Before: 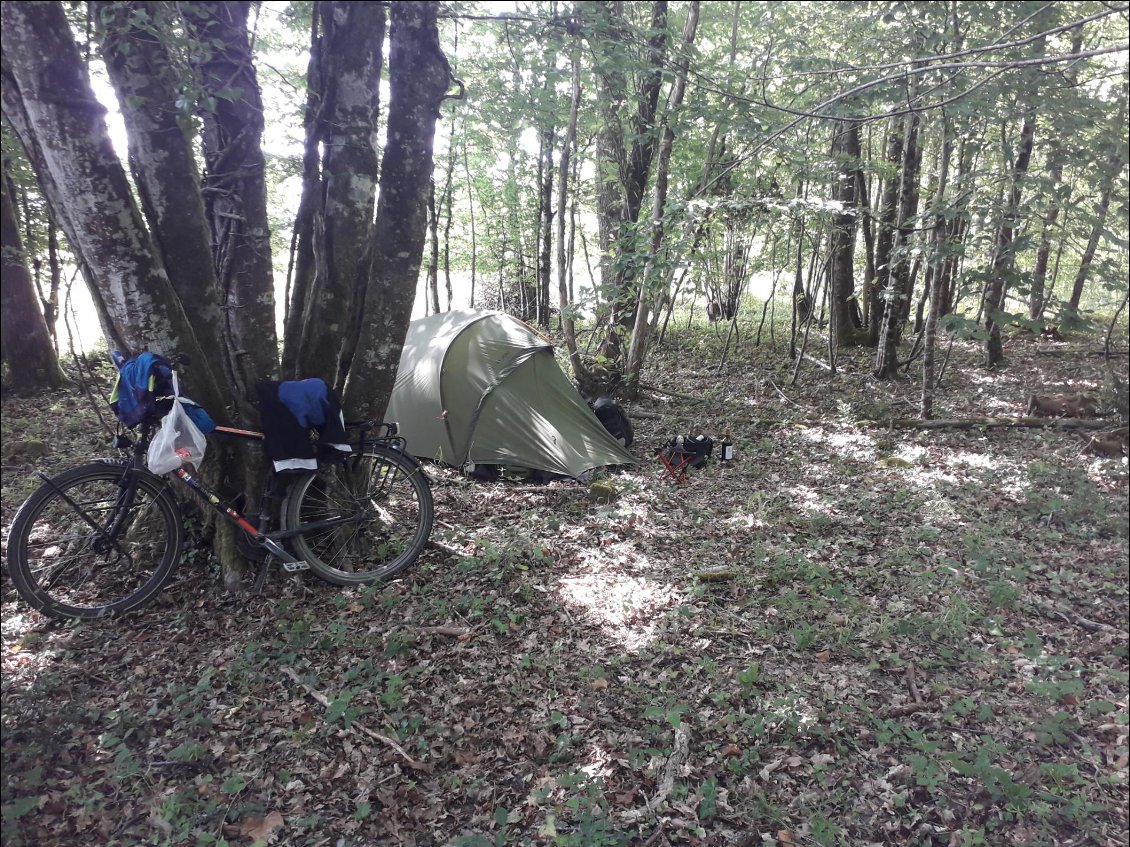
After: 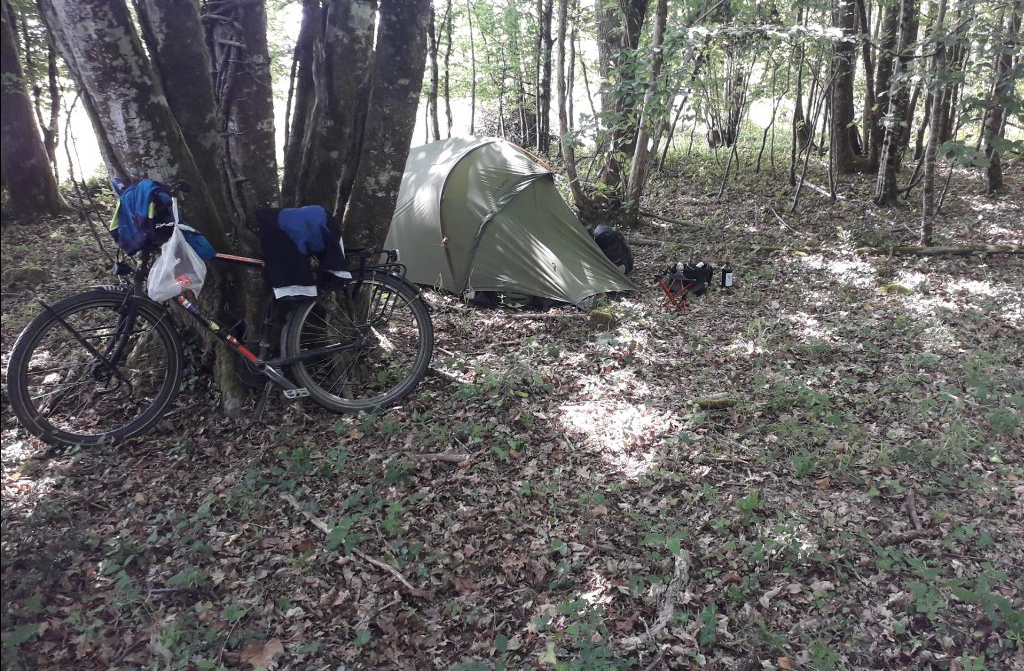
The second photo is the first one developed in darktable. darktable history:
crop: top 20.438%, right 9.364%, bottom 0.241%
